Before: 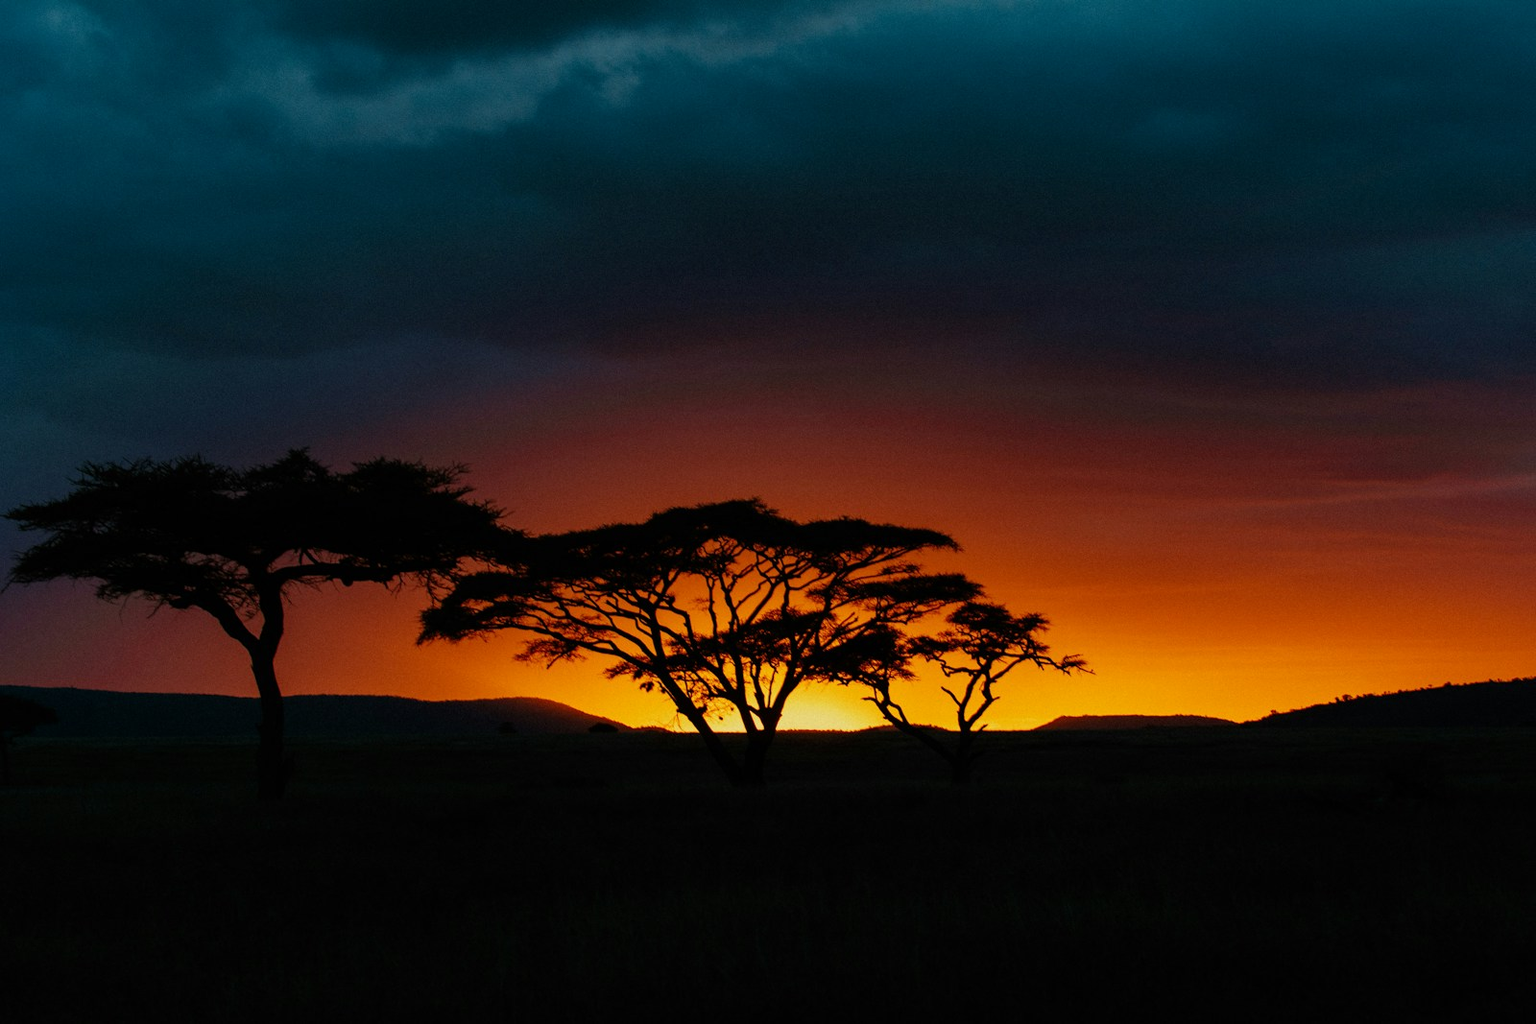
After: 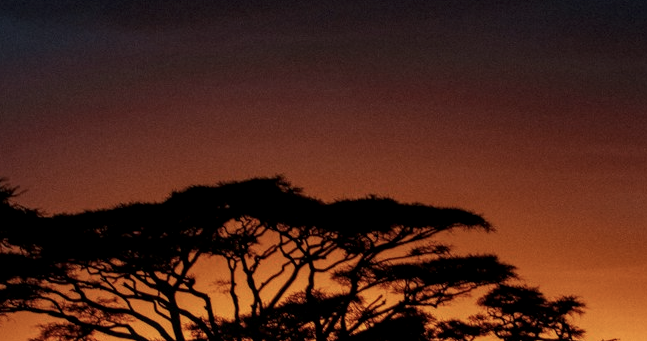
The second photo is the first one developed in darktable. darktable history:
local contrast: on, module defaults
contrast brightness saturation: contrast 0.06, brightness -0.01, saturation -0.23
color balance: mode lift, gamma, gain (sRGB)
crop: left 31.751%, top 32.172%, right 27.8%, bottom 35.83%
